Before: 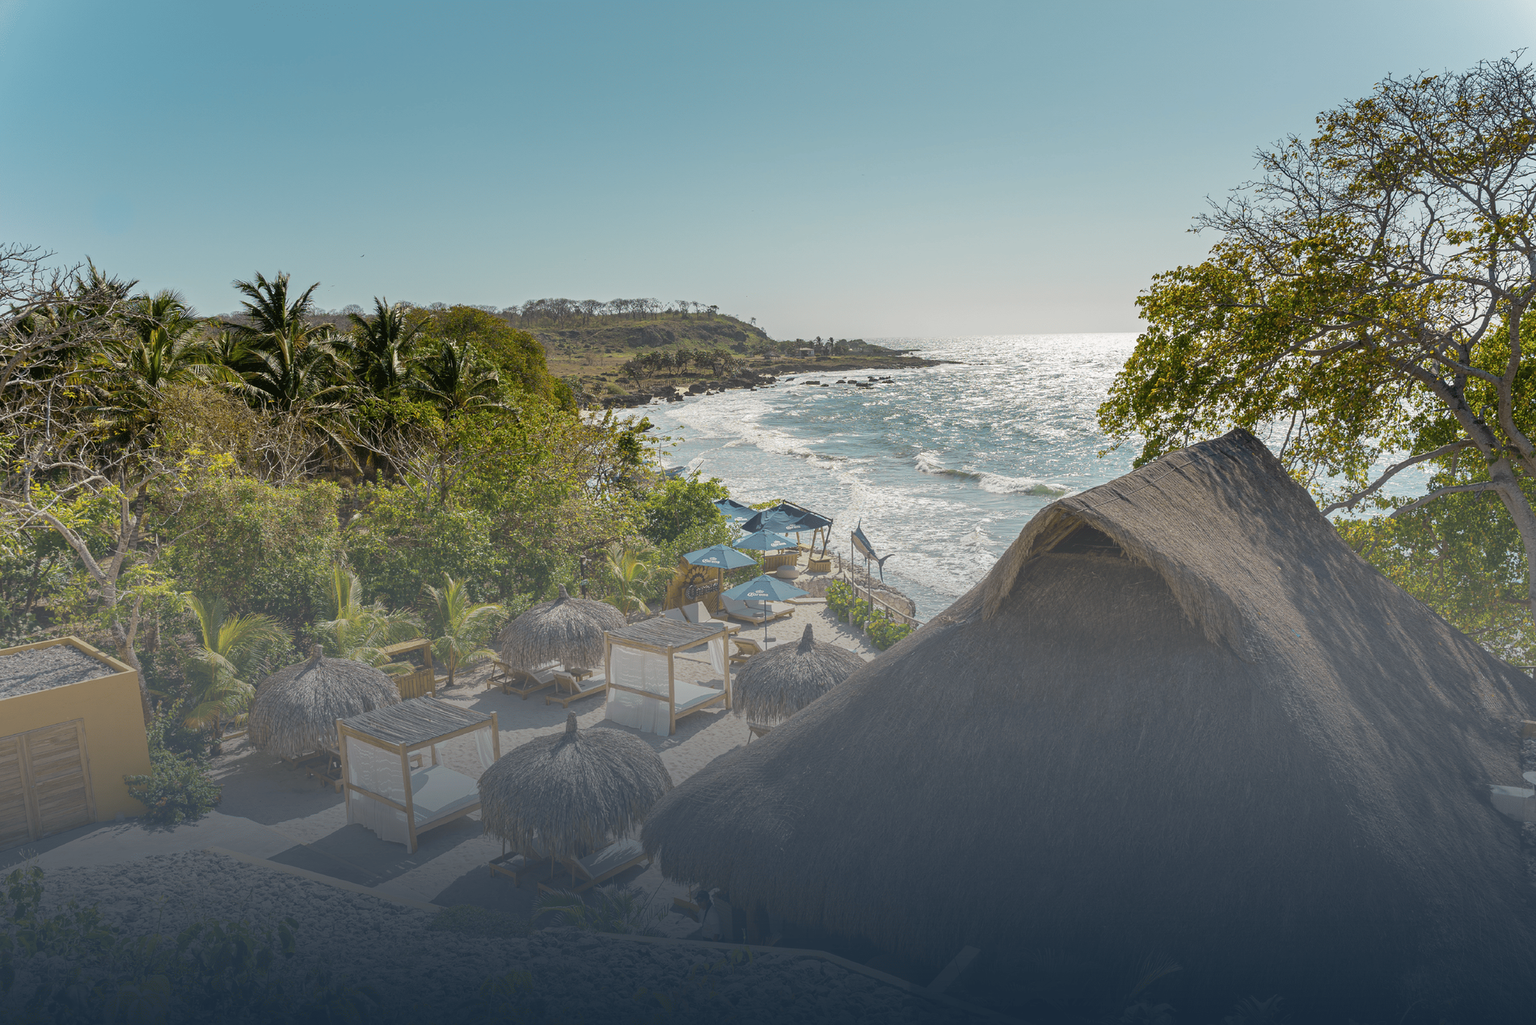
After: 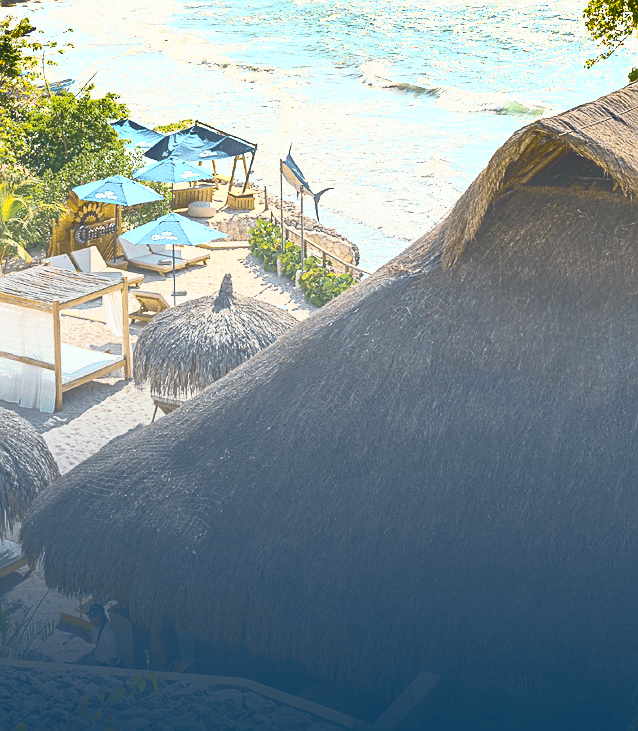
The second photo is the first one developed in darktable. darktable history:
sharpen: on, module defaults
crop: left 40.714%, top 39.342%, right 25.687%, bottom 2.957%
contrast brightness saturation: contrast 0.983, brightness 0.995, saturation 0.995
color zones: curves: ch0 [(0.11, 0.396) (0.195, 0.36) (0.25, 0.5) (0.303, 0.412) (0.357, 0.544) (0.75, 0.5) (0.967, 0.328)]; ch1 [(0, 0.468) (0.112, 0.512) (0.202, 0.6) (0.25, 0.5) (0.307, 0.352) (0.357, 0.544) (0.75, 0.5) (0.963, 0.524)]
